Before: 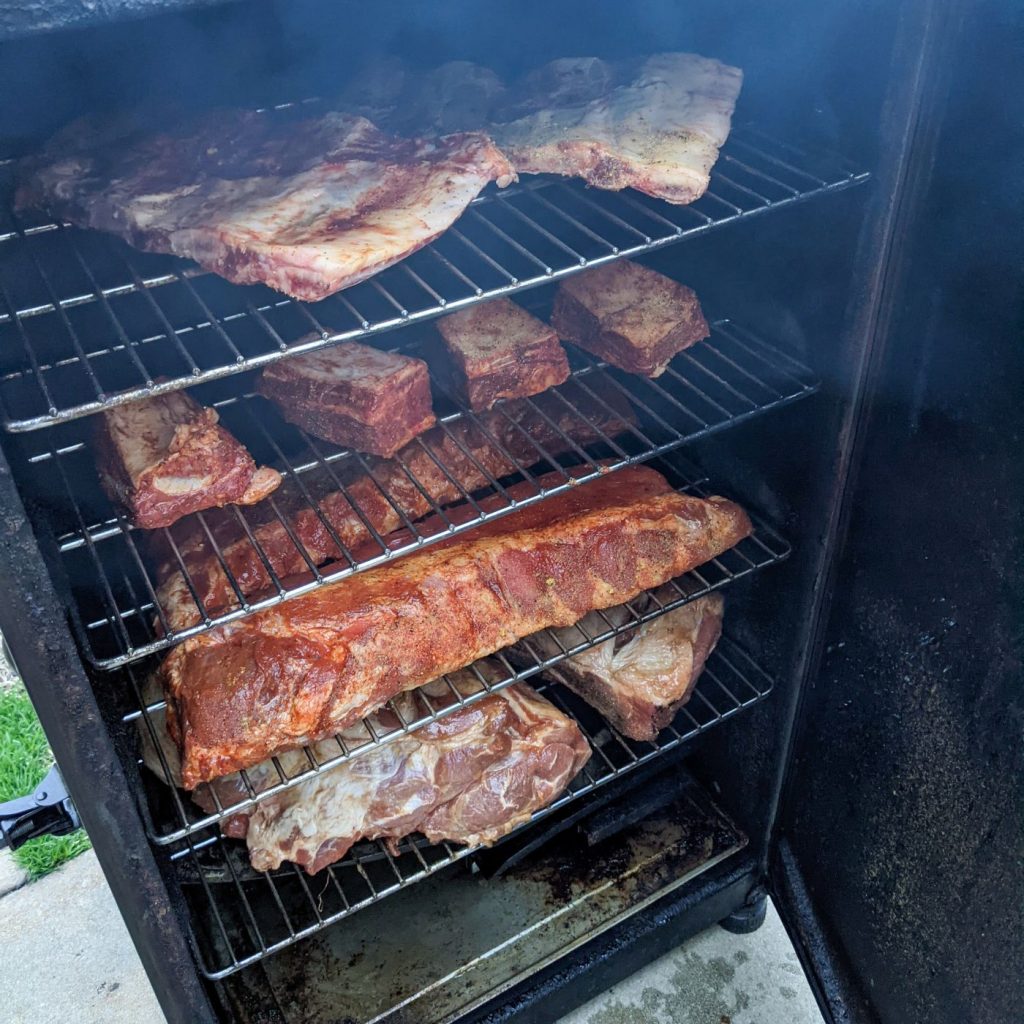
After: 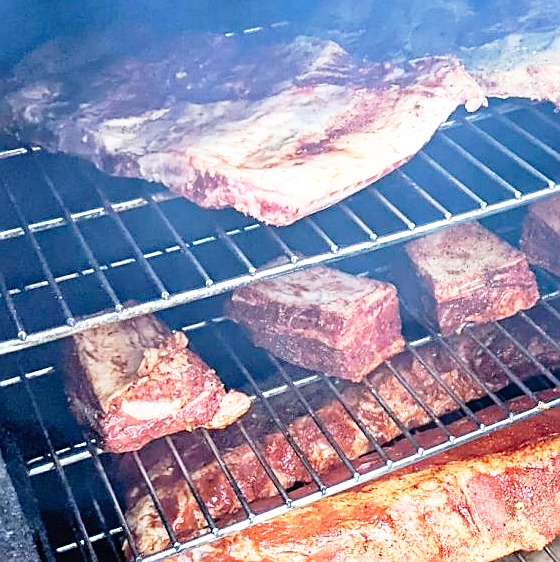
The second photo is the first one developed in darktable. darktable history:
crop and rotate: left 3.047%, top 7.509%, right 42.236%, bottom 37.598%
sharpen: on, module defaults
exposure: black level correction 0, exposure 0.4 EV, compensate exposure bias true, compensate highlight preservation false
base curve: curves: ch0 [(0, 0) (0.012, 0.01) (0.073, 0.168) (0.31, 0.711) (0.645, 0.957) (1, 1)], preserve colors none
